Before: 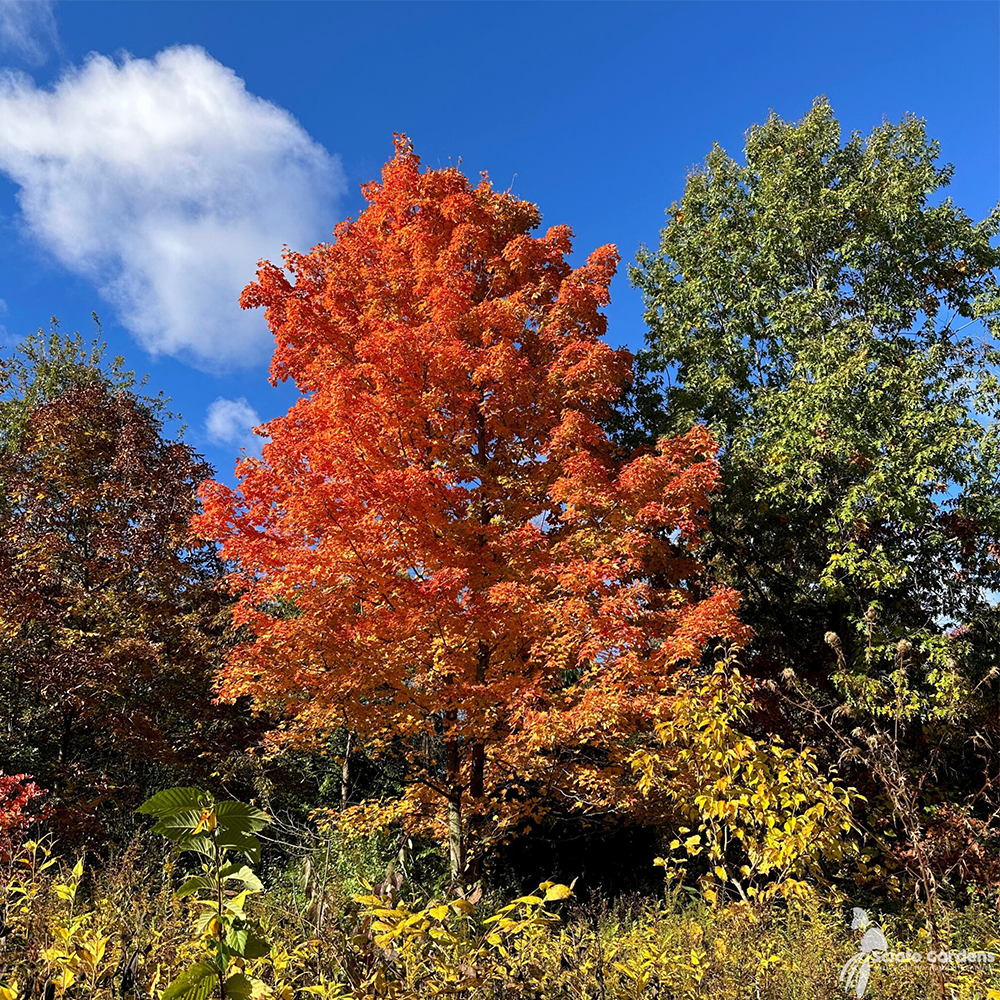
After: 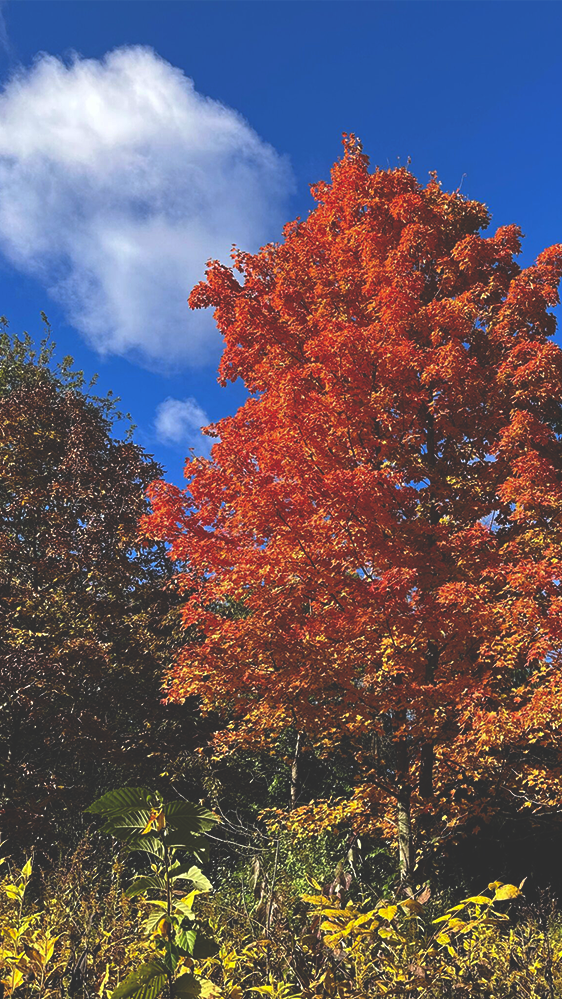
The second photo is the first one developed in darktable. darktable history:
rgb curve: curves: ch0 [(0, 0.186) (0.314, 0.284) (0.775, 0.708) (1, 1)], compensate middle gray true, preserve colors none
crop: left 5.114%, right 38.589%
